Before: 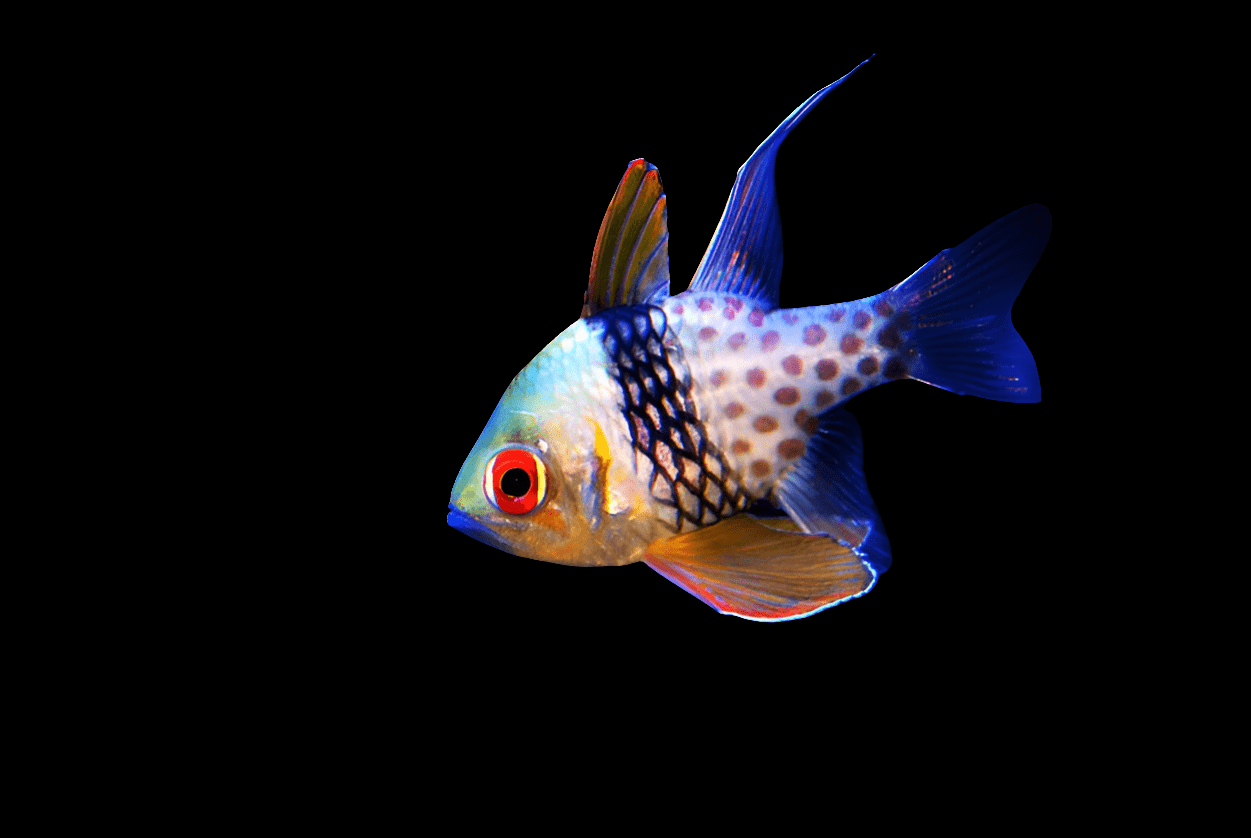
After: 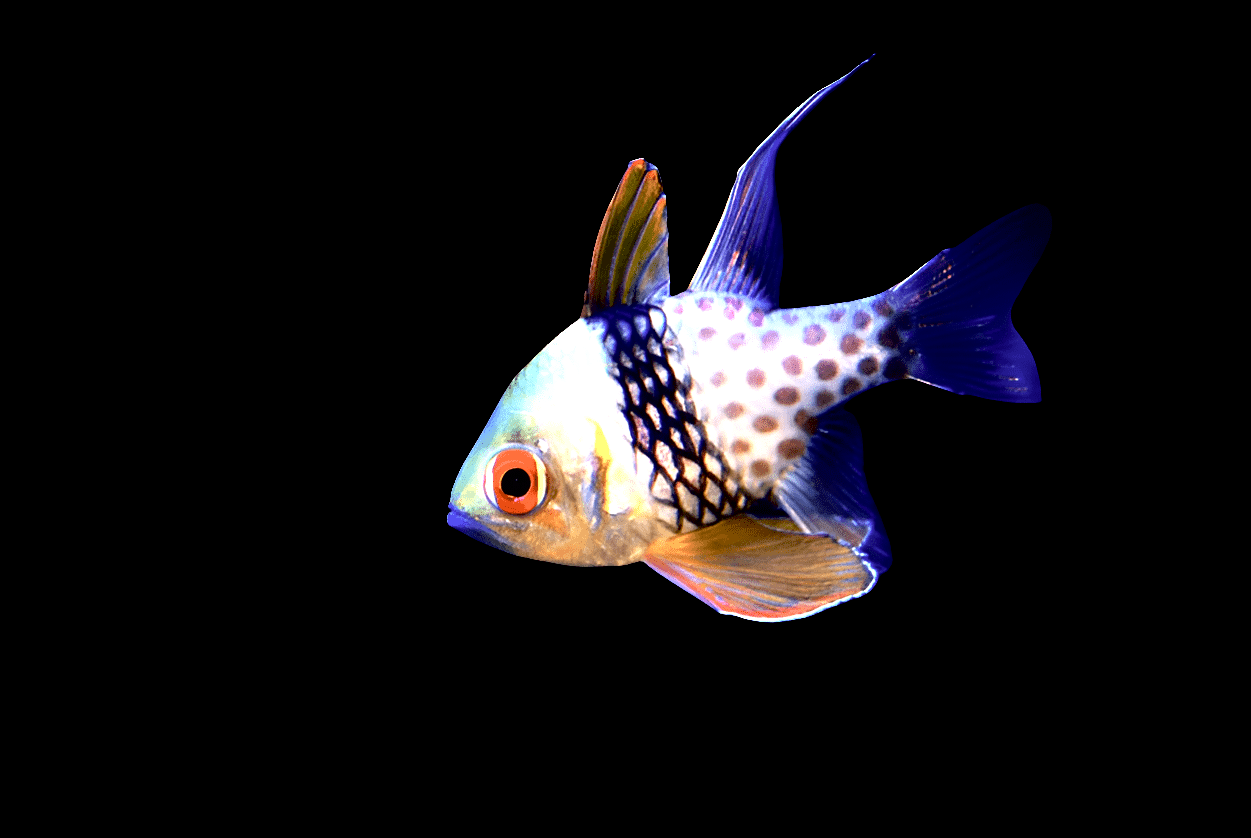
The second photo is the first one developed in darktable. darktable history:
exposure: black level correction 0.01, exposure 1 EV, compensate highlight preservation false
contrast brightness saturation: contrast 0.1, saturation -0.3
